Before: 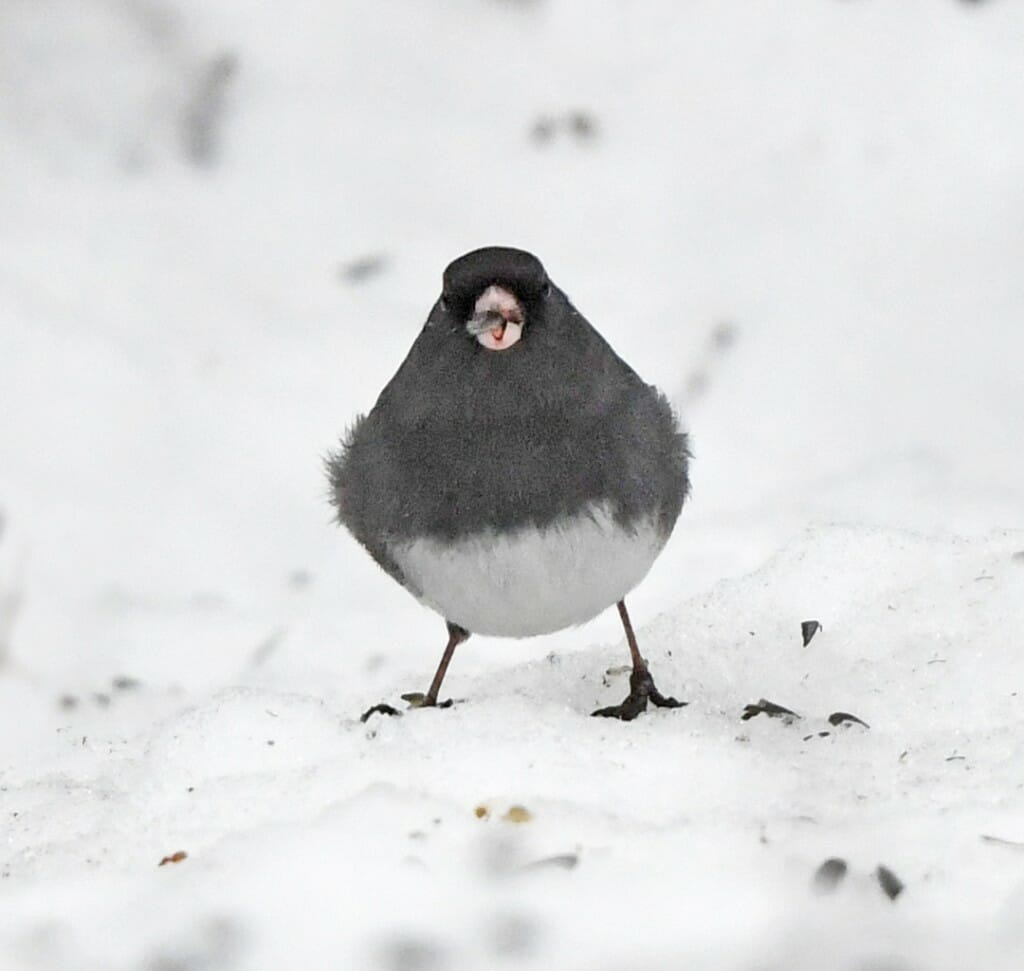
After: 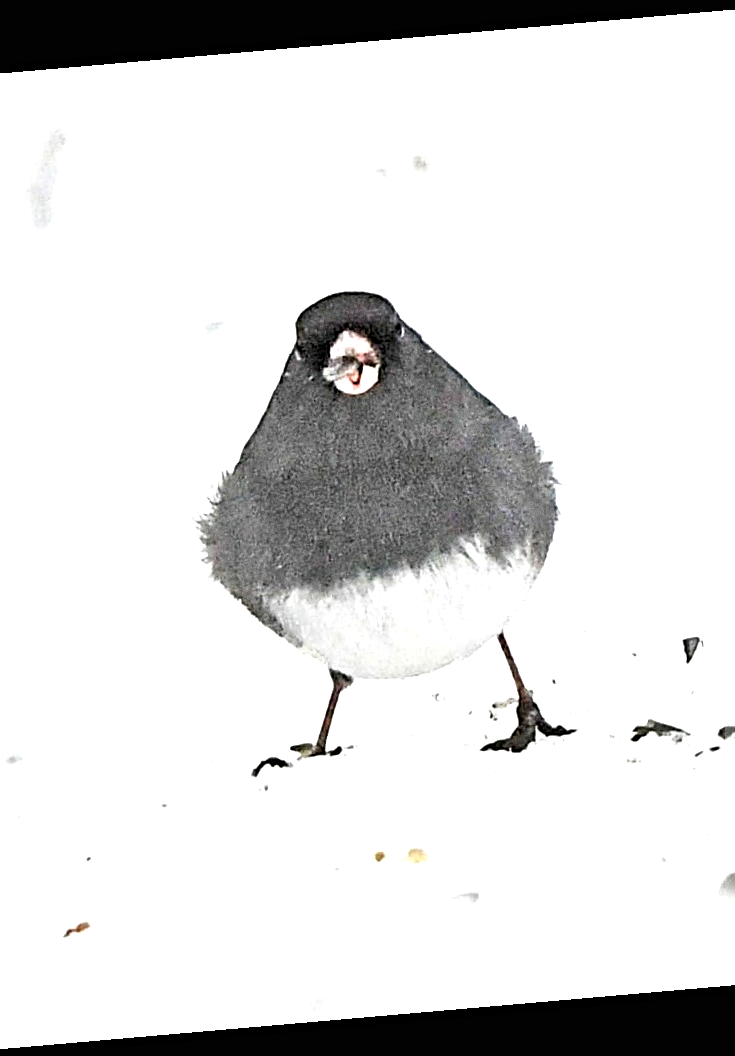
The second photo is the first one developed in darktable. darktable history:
contrast brightness saturation: saturation -0.05
crop: left 15.419%, right 17.914%
sharpen: radius 3.69, amount 0.928
exposure: black level correction 0, exposure 1.1 EV, compensate highlight preservation false
grain: coarseness 0.47 ISO
rotate and perspective: rotation -4.98°, automatic cropping off
